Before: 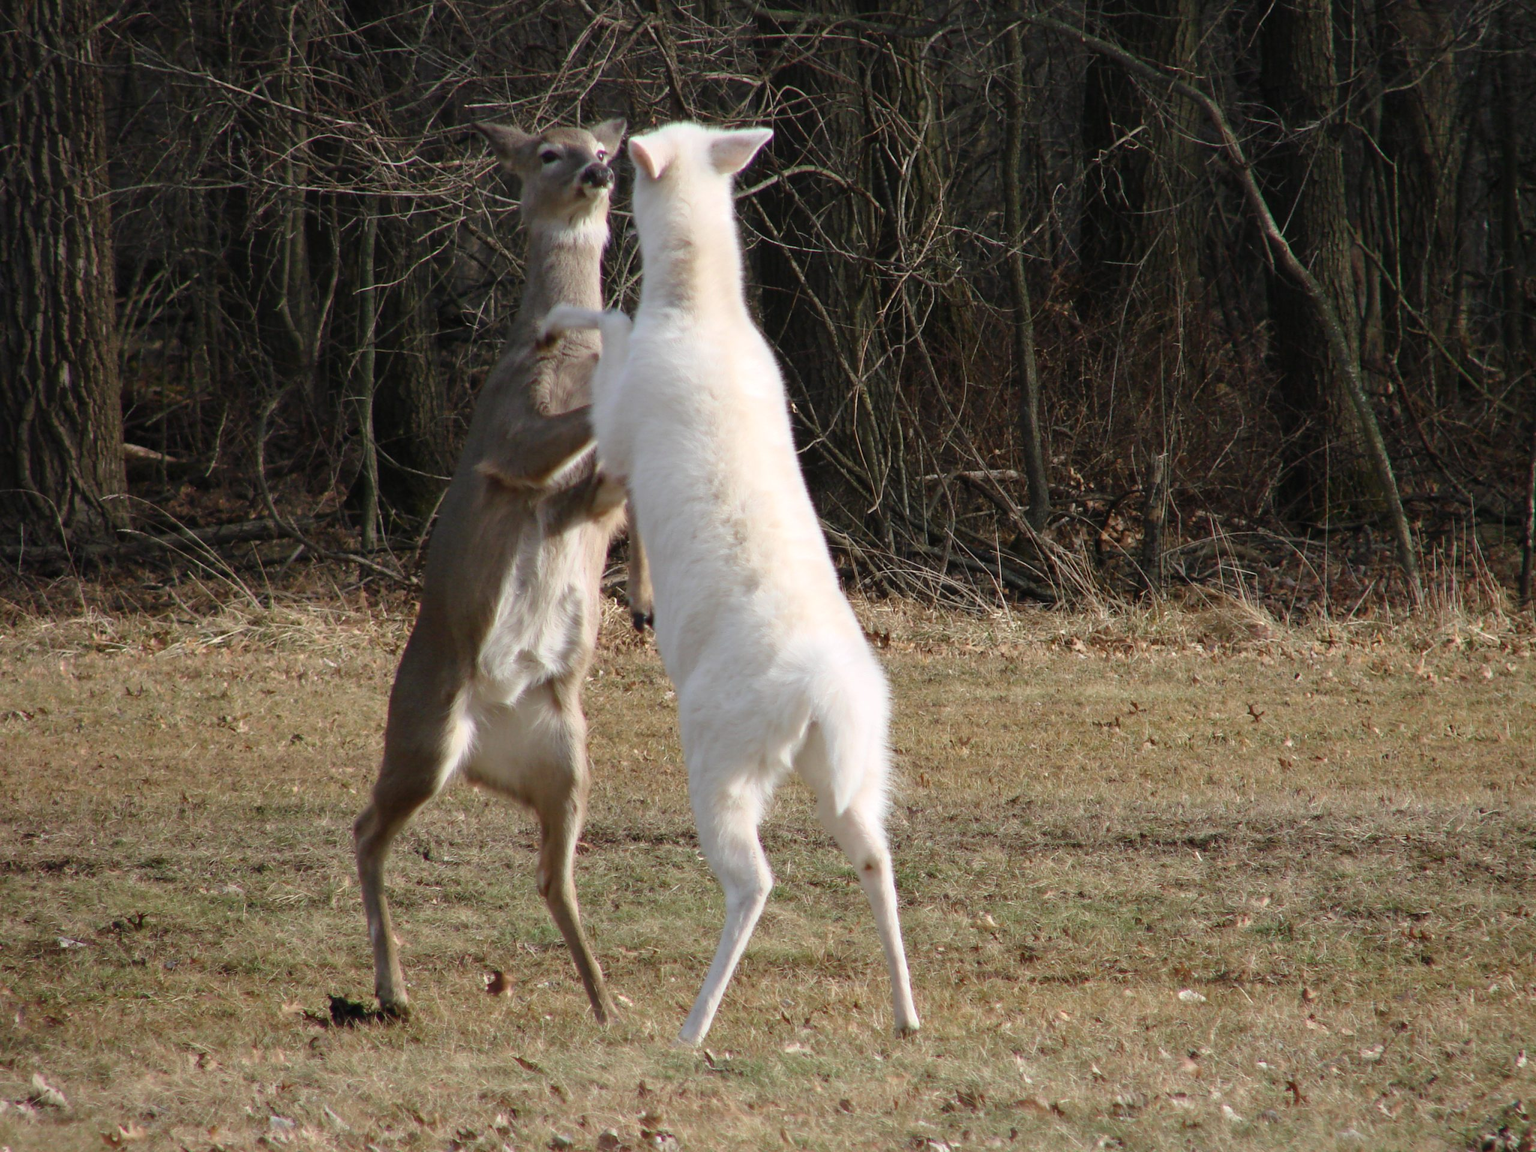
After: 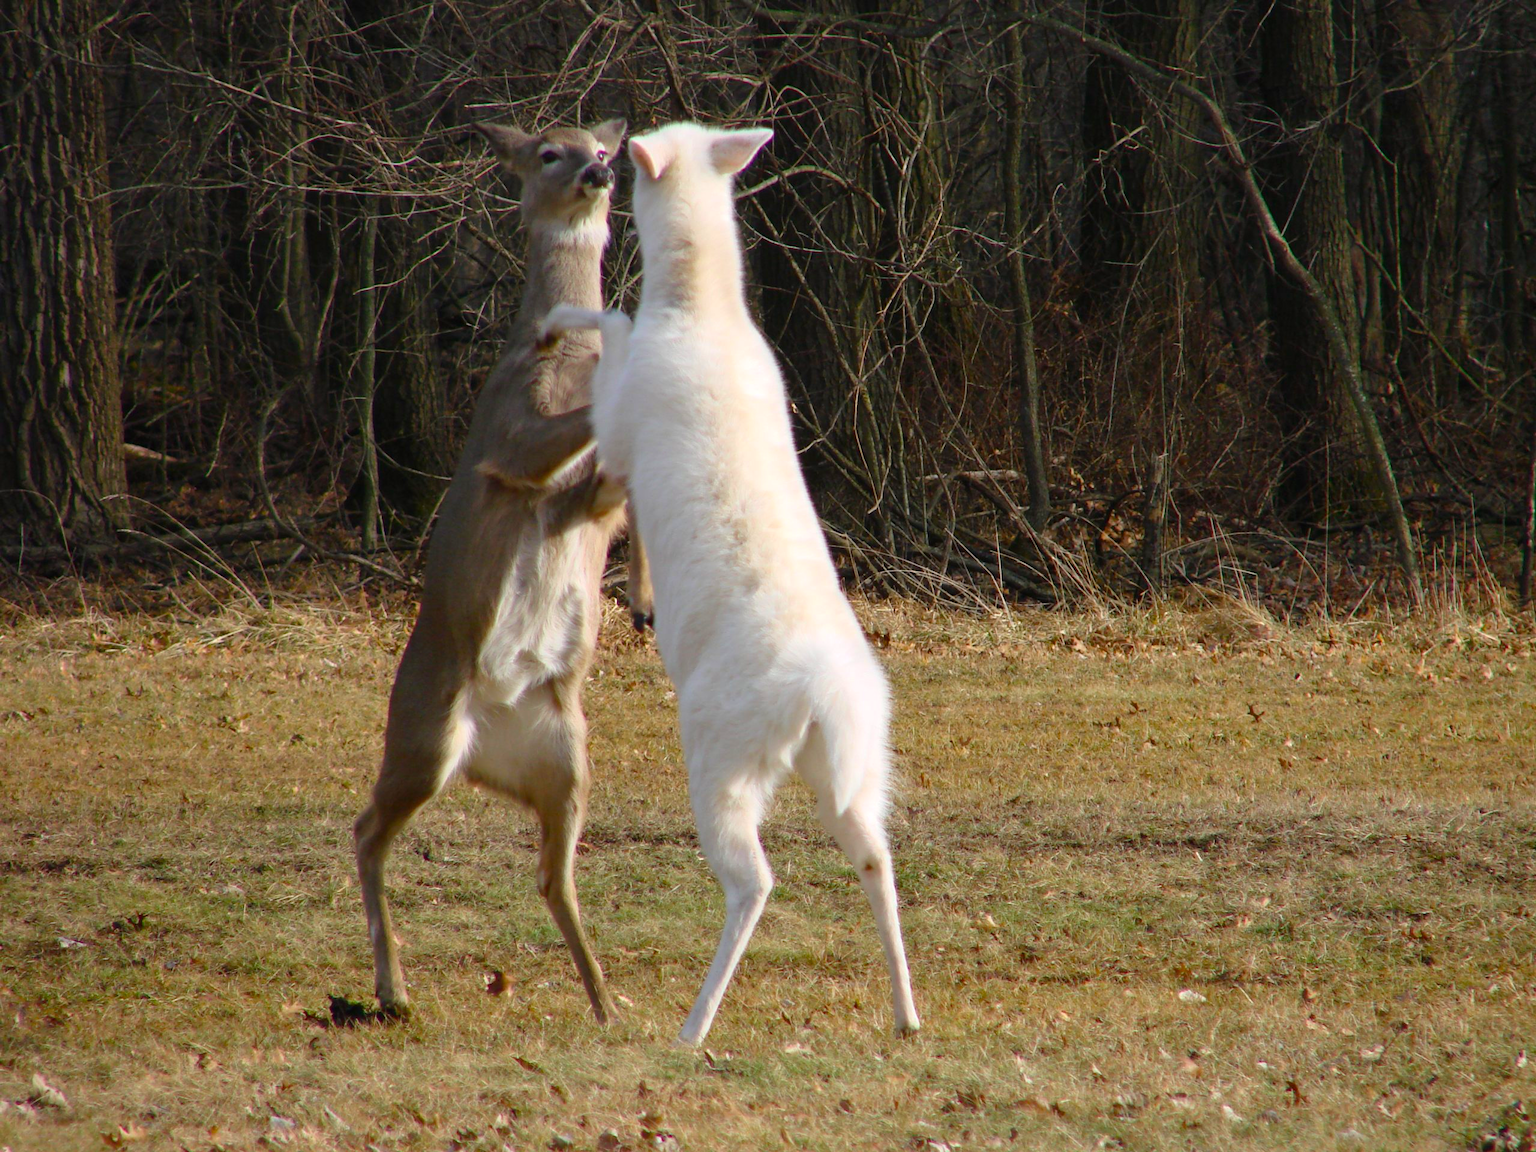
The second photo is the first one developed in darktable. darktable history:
color balance rgb: linear chroma grading › global chroma 15%, perceptual saturation grading › global saturation 30%
local contrast: mode bilateral grid, contrast 20, coarseness 50, detail 102%, midtone range 0.2
